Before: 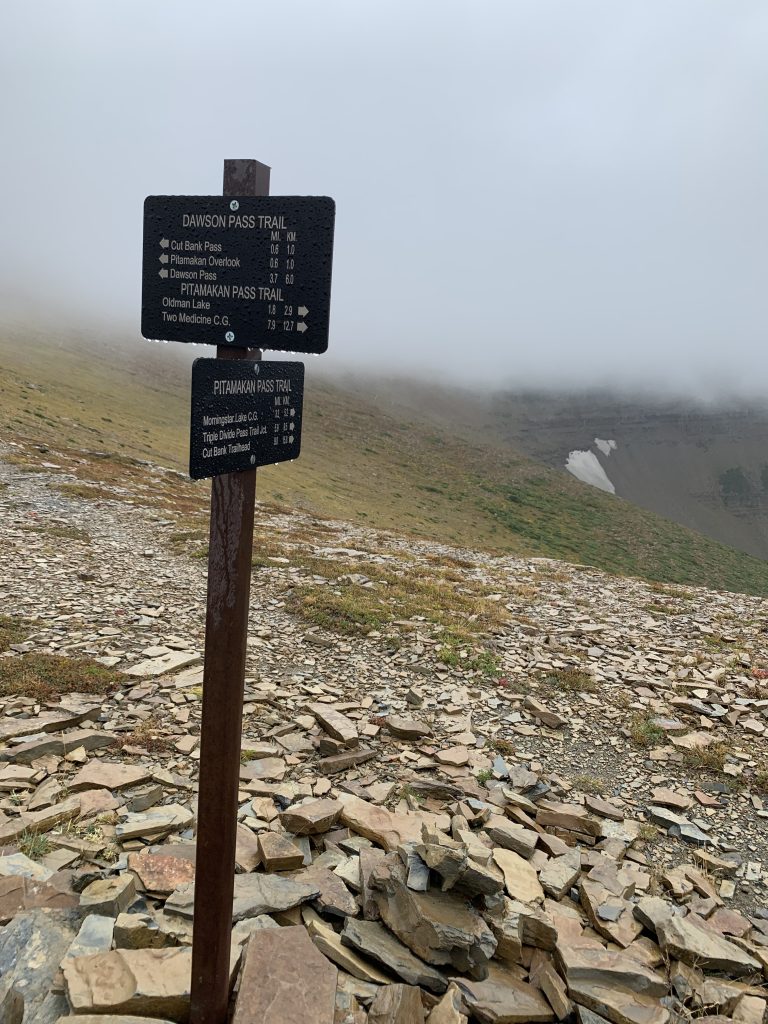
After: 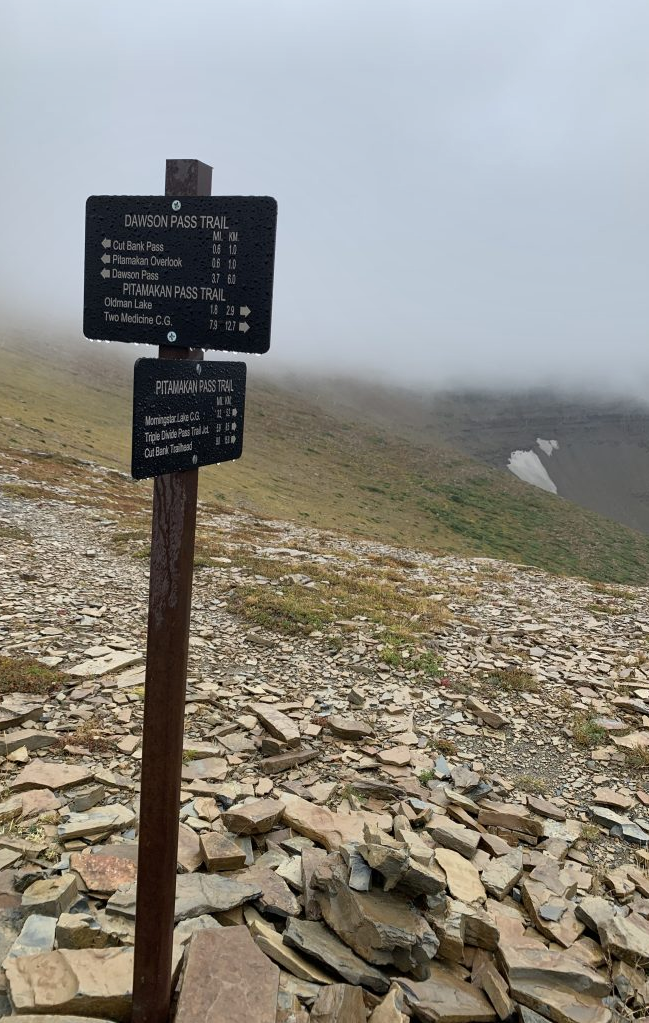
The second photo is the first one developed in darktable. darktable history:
crop: left 7.571%, right 7.814%
shadows and highlights: shadows 31.9, highlights -32.64, soften with gaussian
